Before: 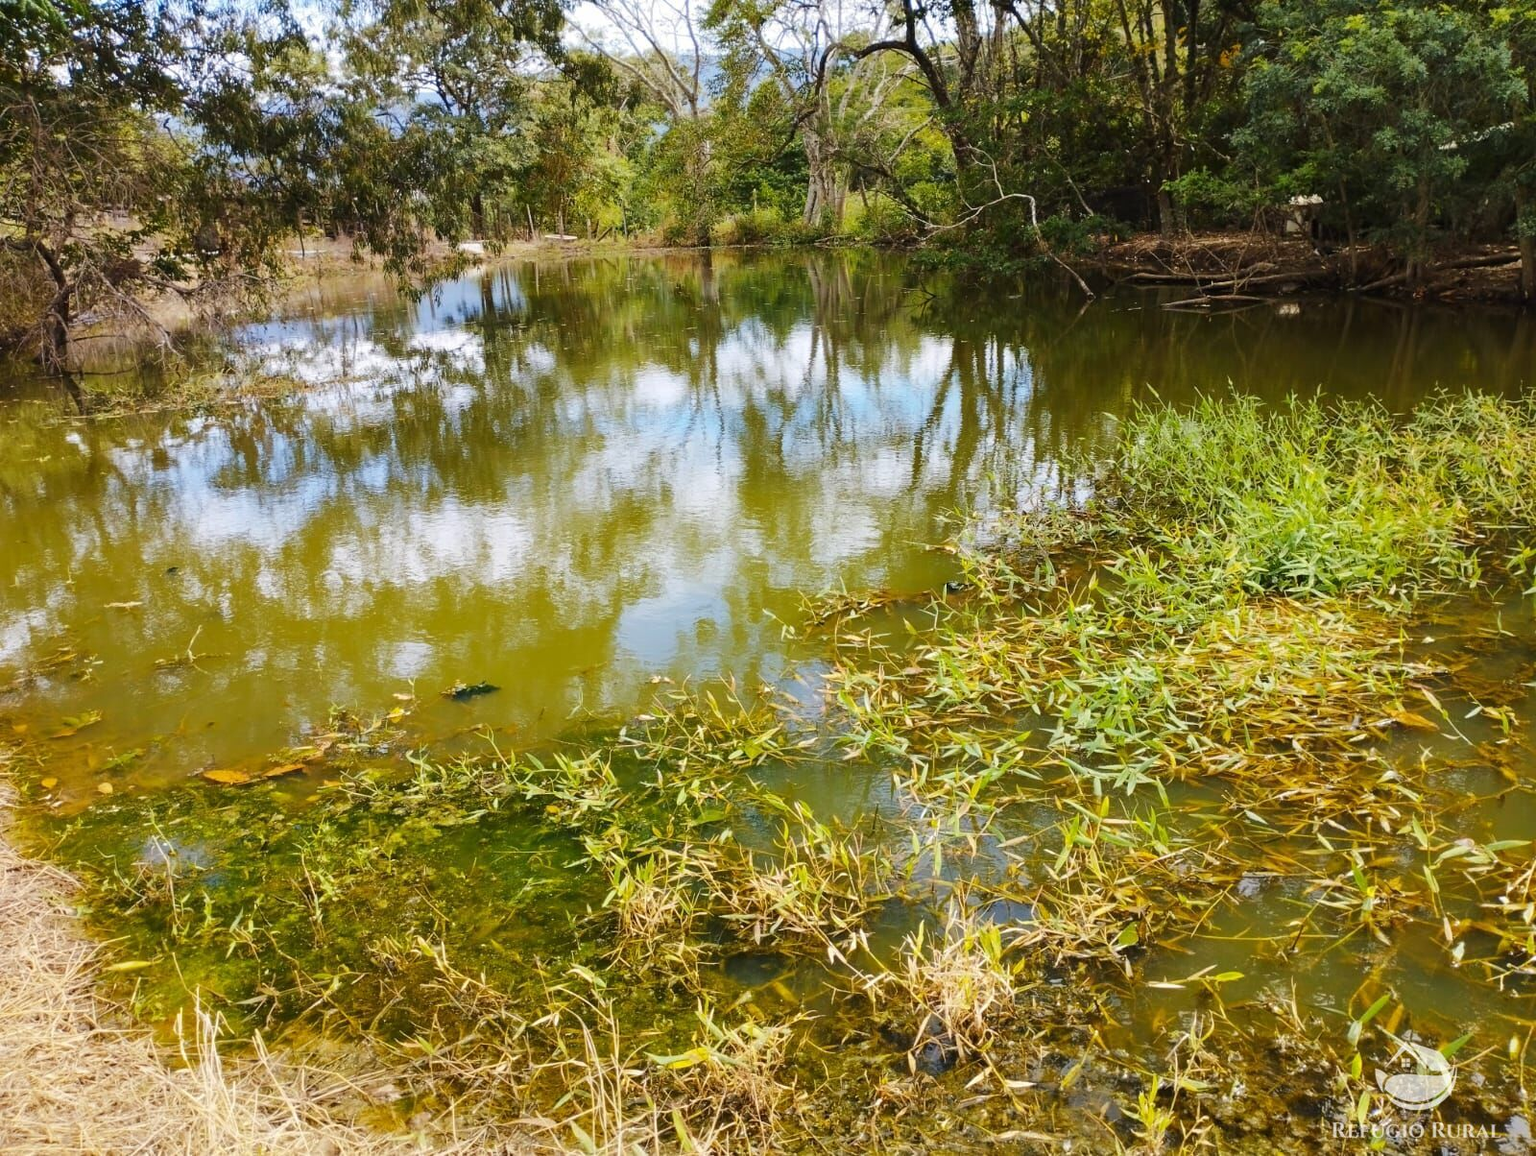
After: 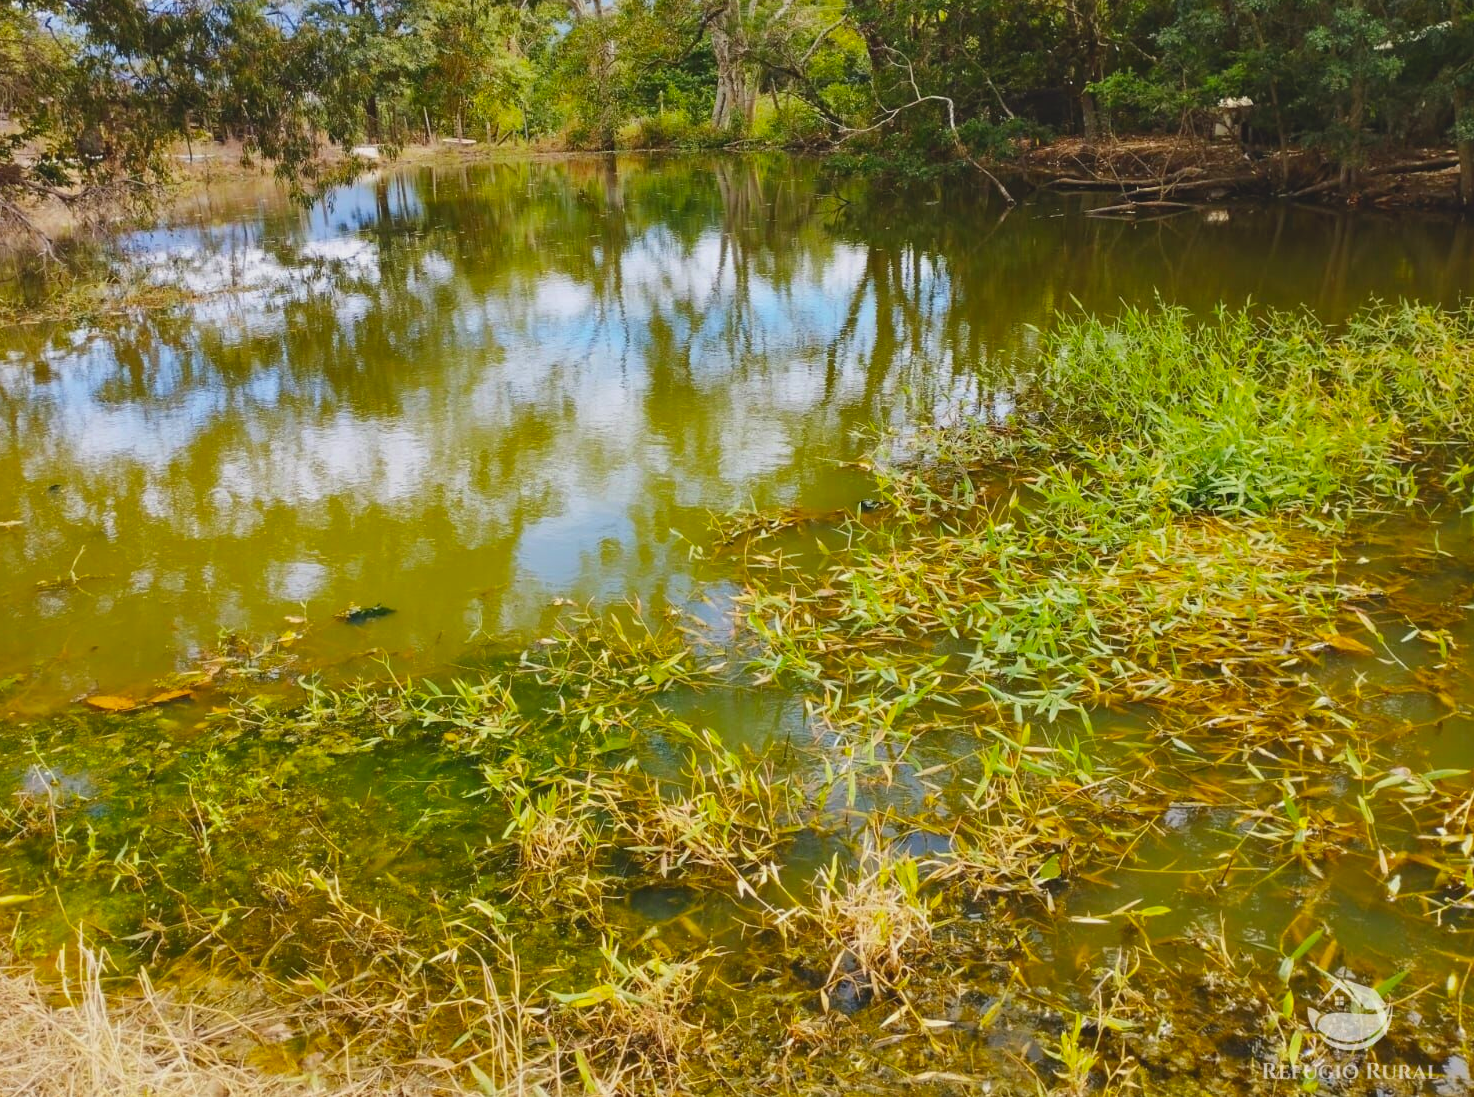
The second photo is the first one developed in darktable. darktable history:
crop and rotate: left 7.87%, top 8.876%
contrast brightness saturation: contrast -0.186, saturation 0.19
contrast equalizer: octaves 7, y [[0.509, 0.517, 0.523, 0.523, 0.517, 0.509], [0.5 ×6], [0.5 ×6], [0 ×6], [0 ×6]]
